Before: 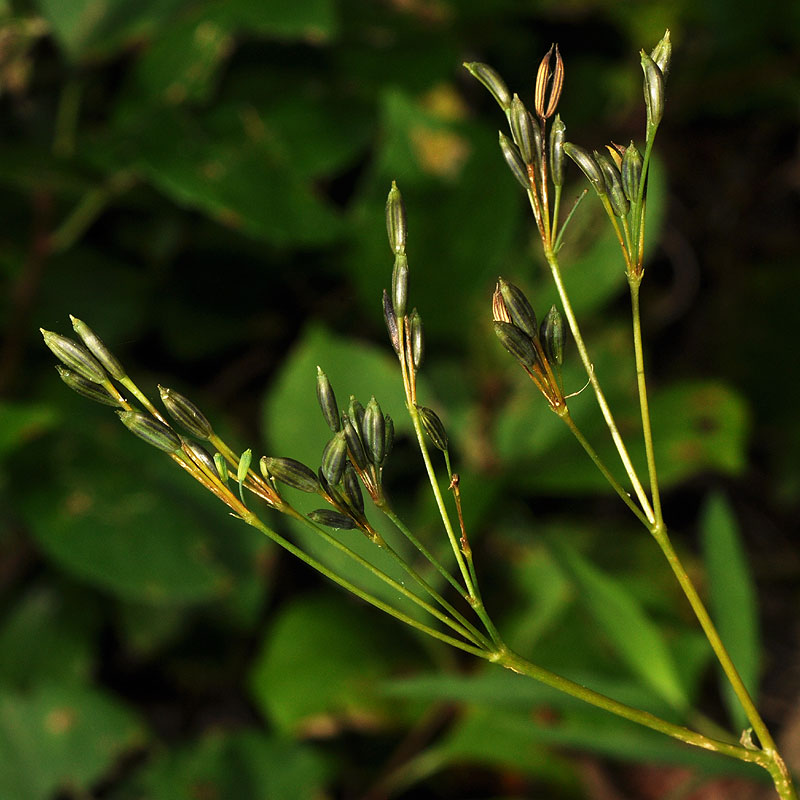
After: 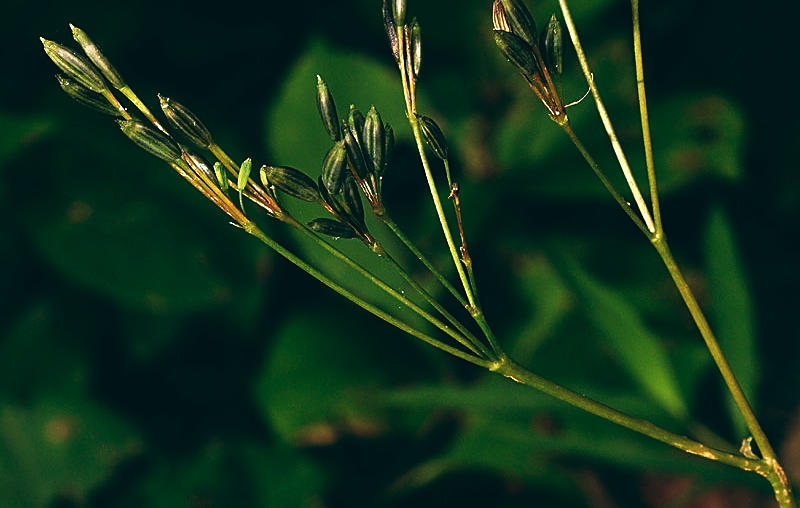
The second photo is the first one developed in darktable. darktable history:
crop and rotate: top 36.435%
sharpen: on, module defaults
color balance: lift [1.016, 0.983, 1, 1.017], gamma [0.78, 1.018, 1.043, 0.957], gain [0.786, 1.063, 0.937, 1.017], input saturation 118.26%, contrast 13.43%, contrast fulcrum 21.62%, output saturation 82.76%
